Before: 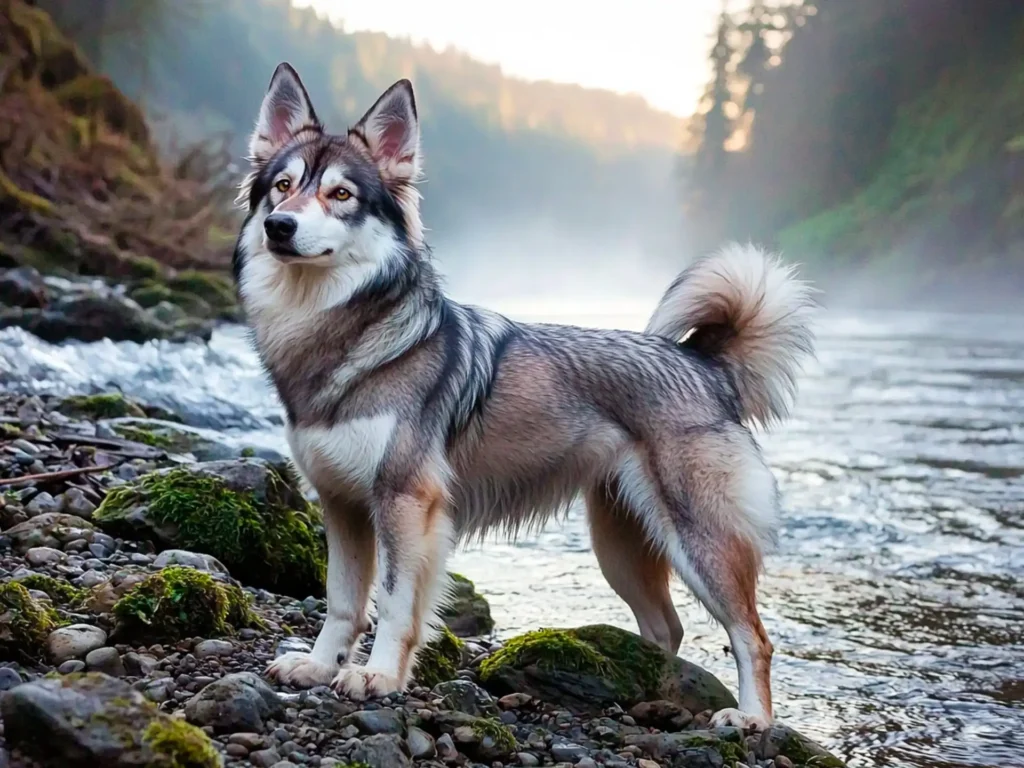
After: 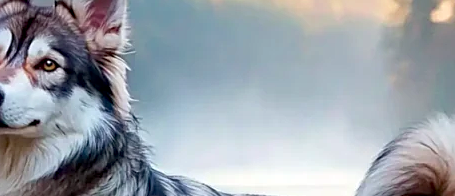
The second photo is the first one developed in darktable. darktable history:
sharpen: on, module defaults
crop: left 28.693%, top 16.816%, right 26.831%, bottom 57.571%
haze removal: strength 0.298, distance 0.246, compatibility mode true, adaptive false
